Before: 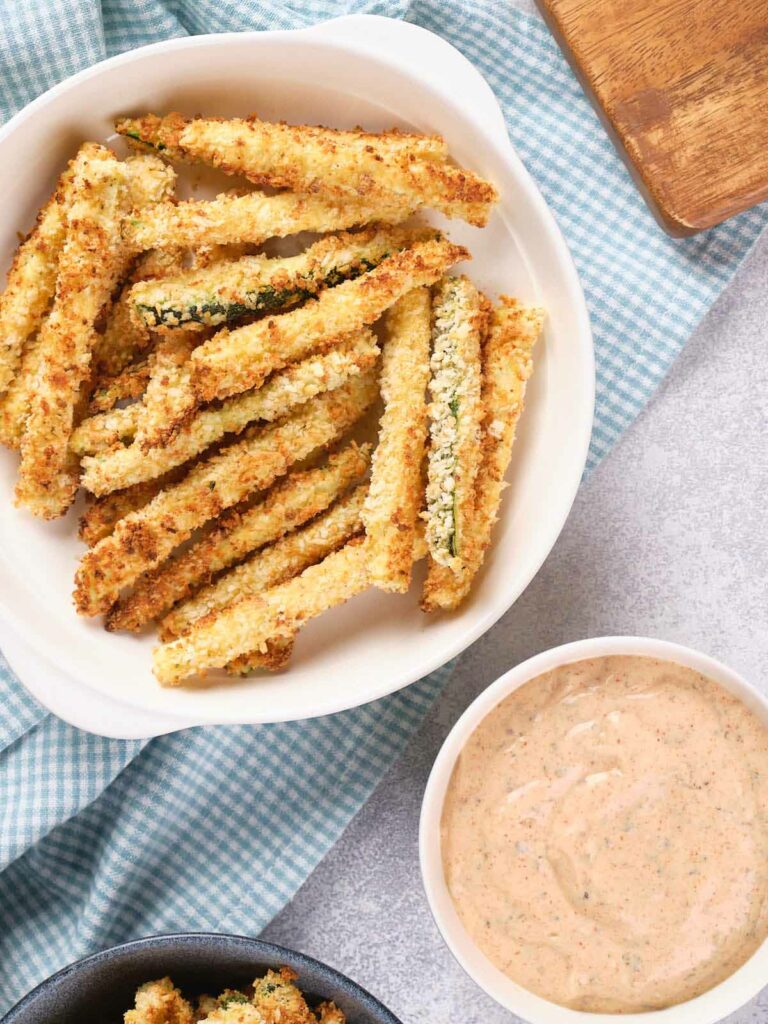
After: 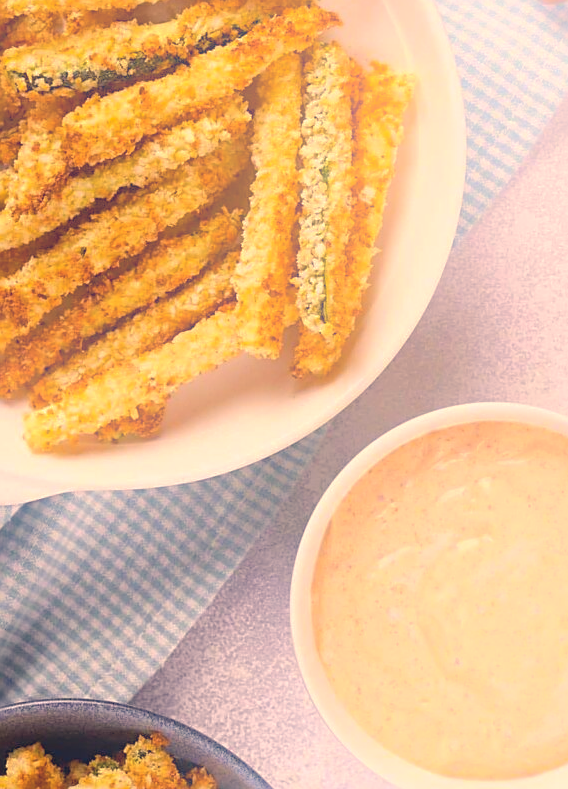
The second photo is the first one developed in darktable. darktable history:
color balance rgb: perceptual saturation grading › global saturation 20%, global vibrance 20%
color correction: highlights a* 19.59, highlights b* 27.49, shadows a* 3.46, shadows b* -17.28, saturation 0.73
shadows and highlights: on, module defaults
sharpen: on, module defaults
bloom: on, module defaults
crop: left 16.871%, top 22.857%, right 9.116%
